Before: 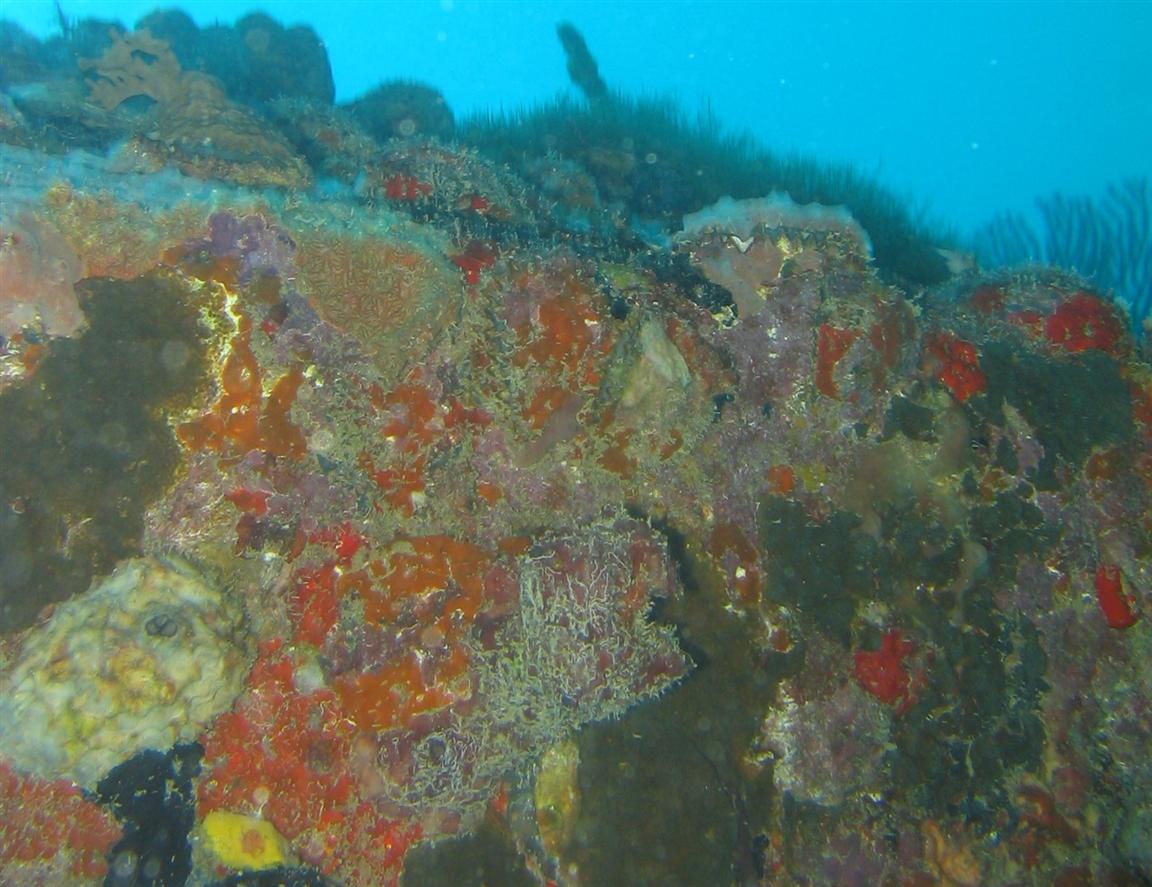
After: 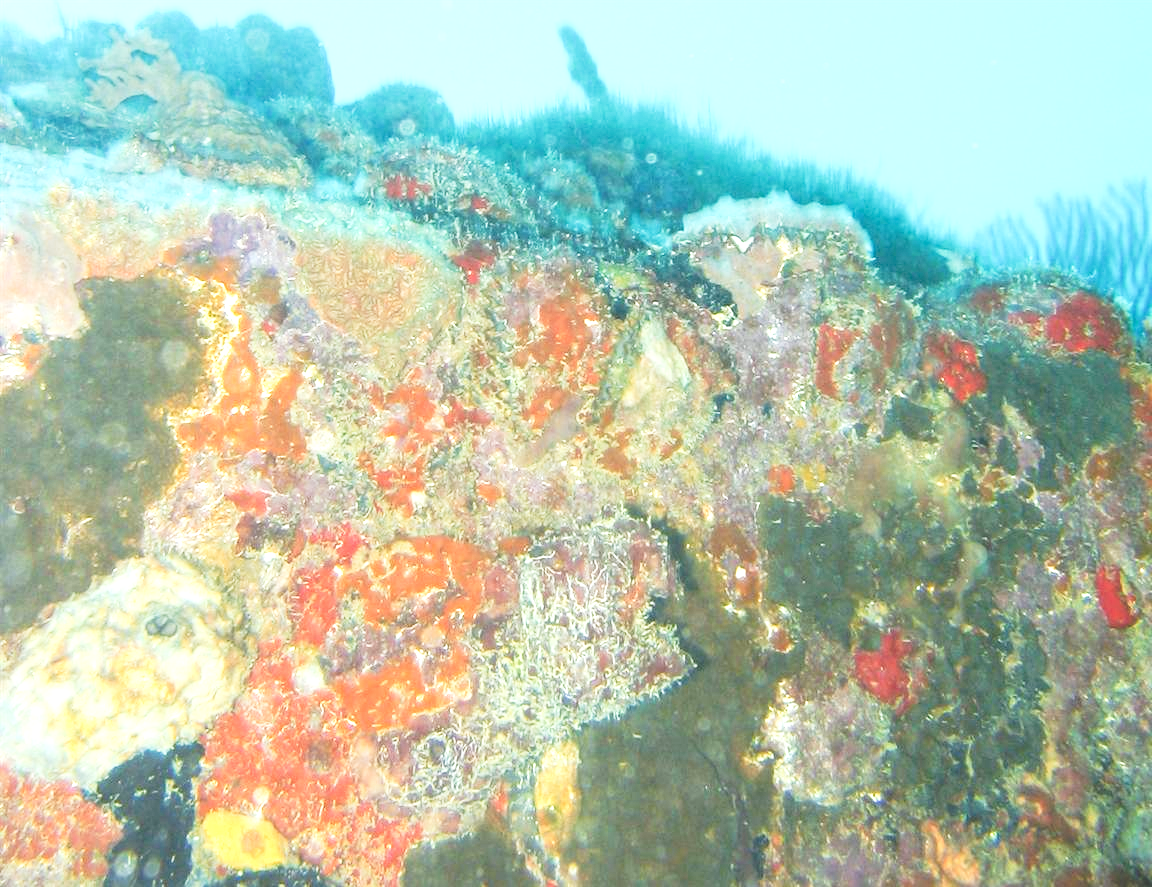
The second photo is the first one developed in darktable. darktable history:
exposure: black level correction 0, exposure 1.388 EV, compensate exposure bias true, compensate highlight preservation false
tone curve: curves: ch0 [(0, 0) (0.003, 0.203) (0.011, 0.203) (0.025, 0.21) (0.044, 0.22) (0.069, 0.231) (0.1, 0.243) (0.136, 0.255) (0.177, 0.277) (0.224, 0.305) (0.277, 0.346) (0.335, 0.412) (0.399, 0.492) (0.468, 0.571) (0.543, 0.658) (0.623, 0.75) (0.709, 0.837) (0.801, 0.905) (0.898, 0.955) (1, 1)], preserve colors none
color zones: curves: ch1 [(0, 0.469) (0.072, 0.457) (0.243, 0.494) (0.429, 0.5) (0.571, 0.5) (0.714, 0.5) (0.857, 0.5) (1, 0.469)]; ch2 [(0, 0.499) (0.143, 0.467) (0.242, 0.436) (0.429, 0.493) (0.571, 0.5) (0.714, 0.5) (0.857, 0.5) (1, 0.499)]
local contrast: on, module defaults
